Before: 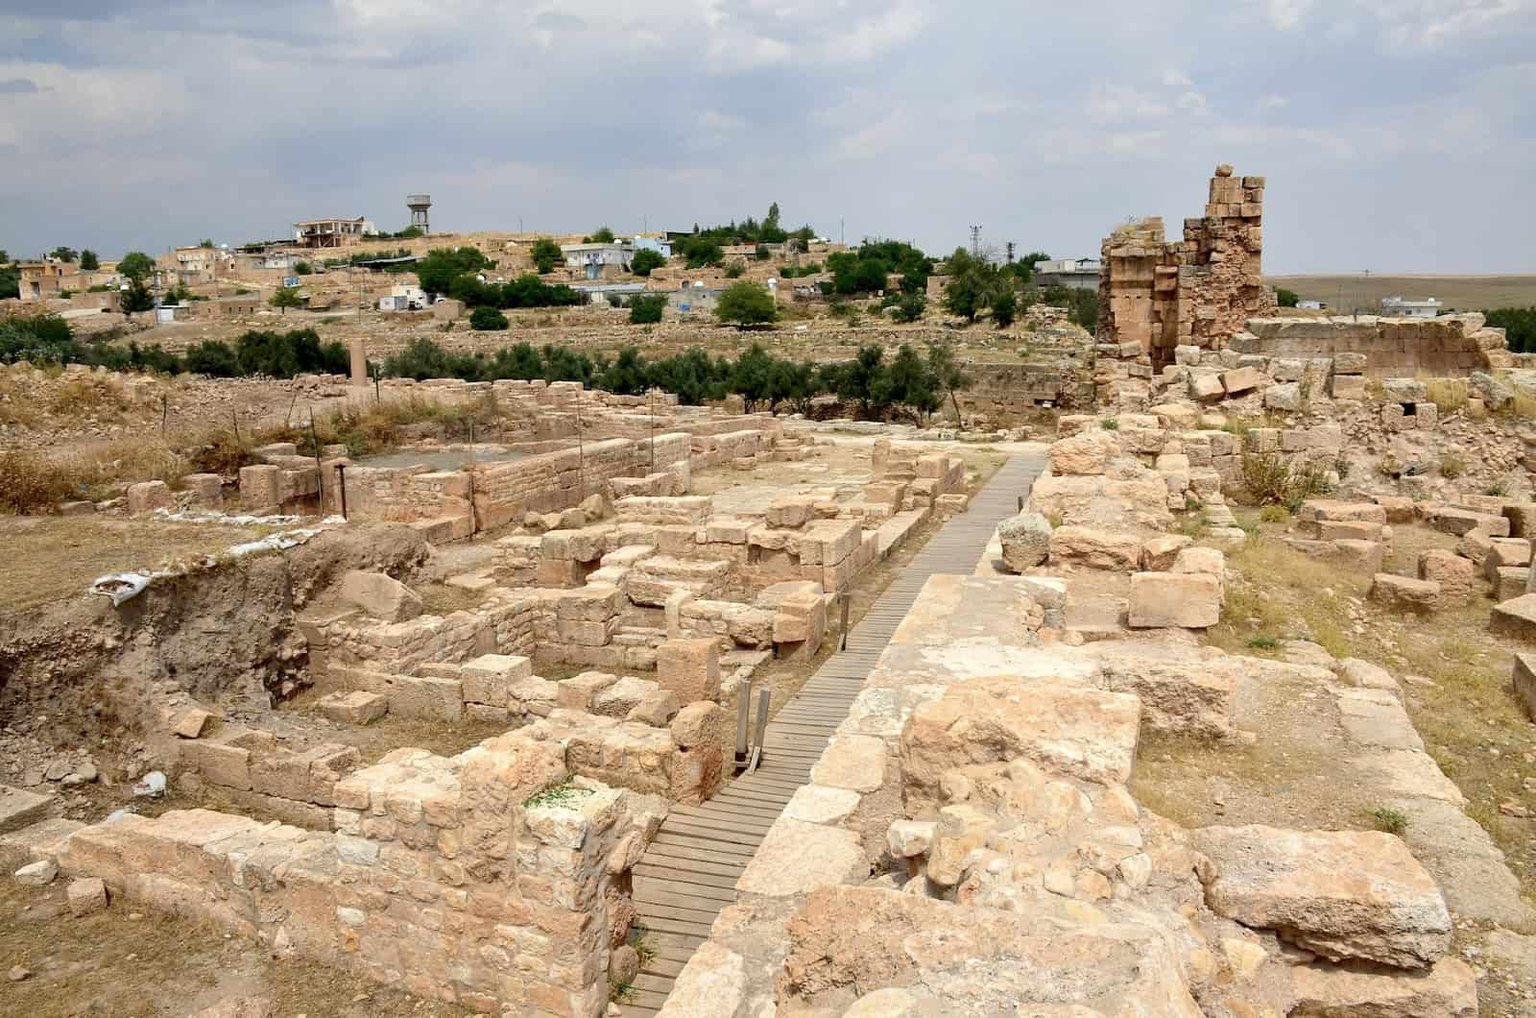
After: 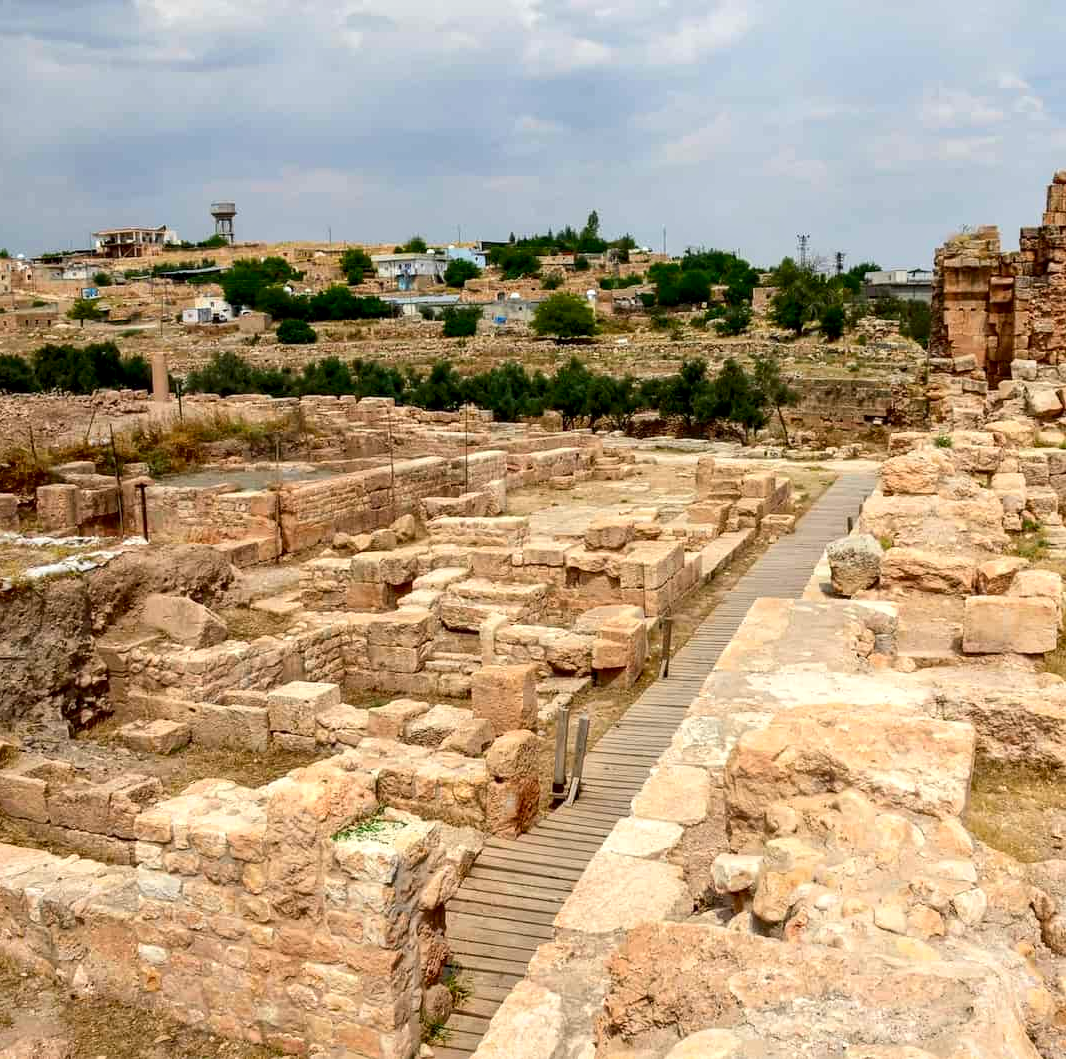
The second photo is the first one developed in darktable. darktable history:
local contrast: on, module defaults
crop and rotate: left 13.408%, right 19.921%
contrast brightness saturation: contrast 0.133, brightness -0.057, saturation 0.163
